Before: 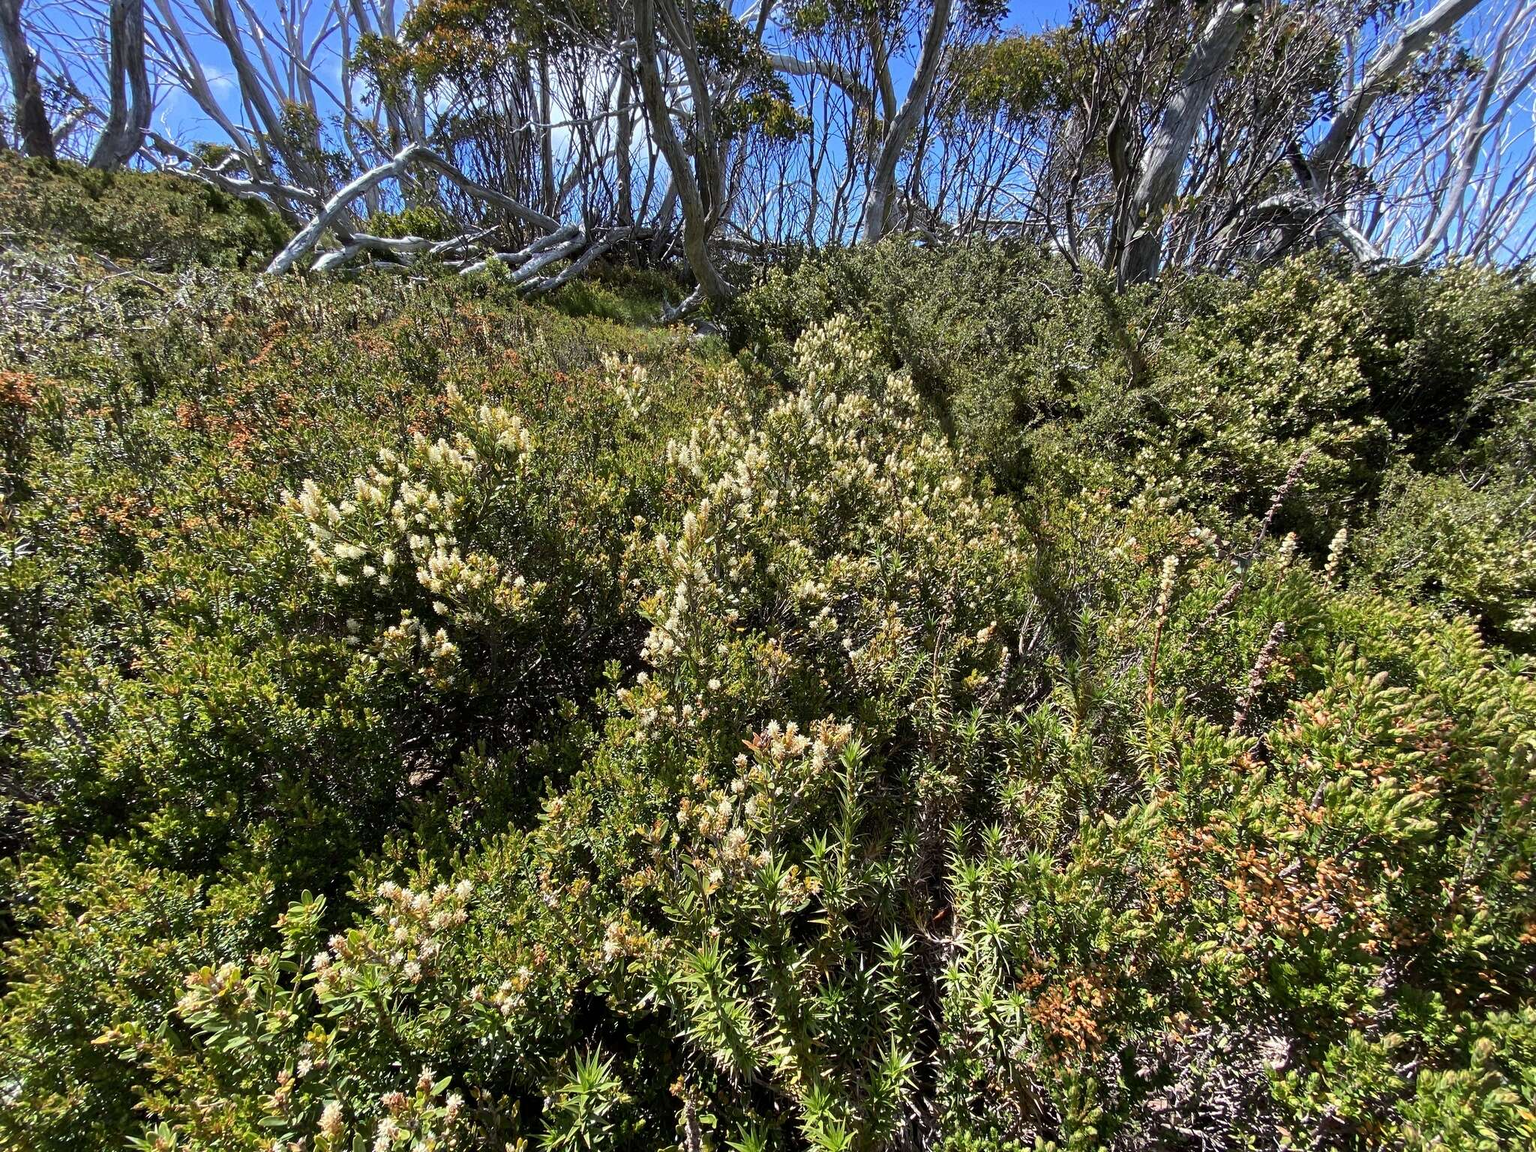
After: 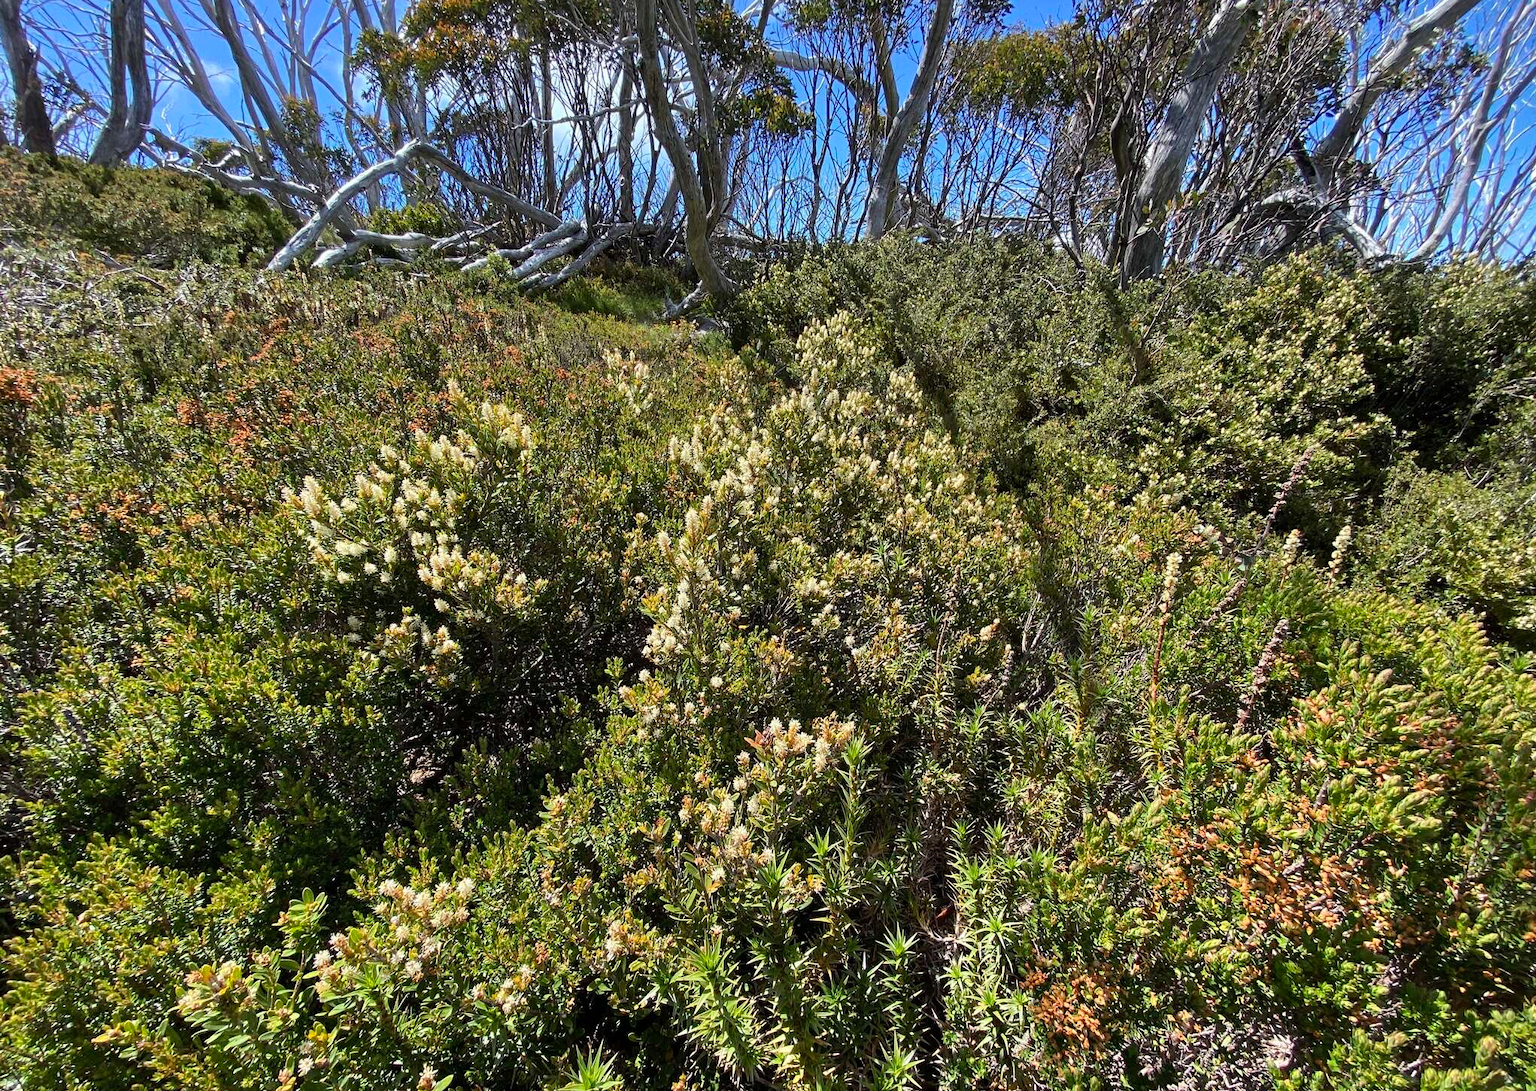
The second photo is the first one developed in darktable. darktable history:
crop: top 0.448%, right 0.264%, bottom 5.045%
shadows and highlights: radius 108.52, shadows 40.68, highlights -72.88, low approximation 0.01, soften with gaussian
